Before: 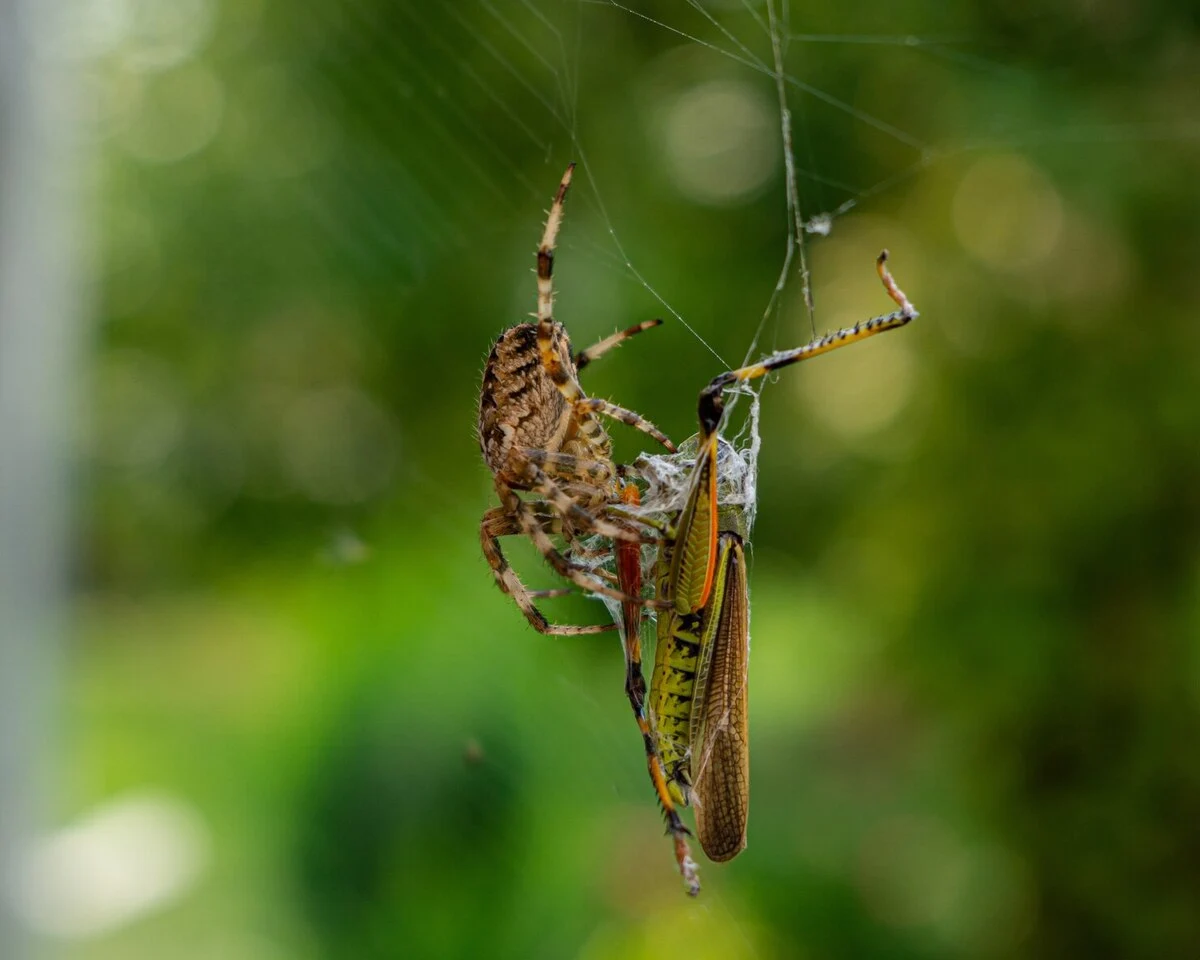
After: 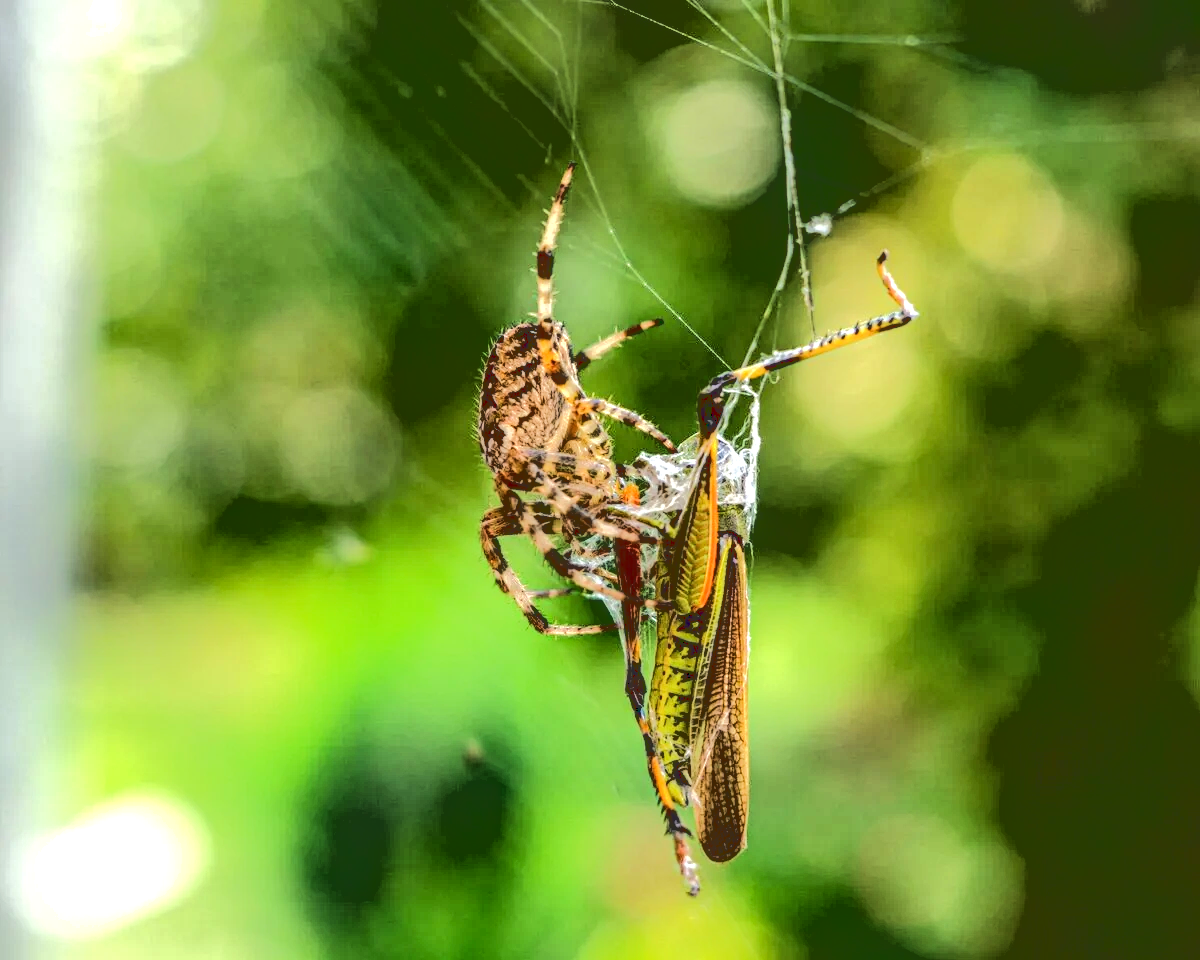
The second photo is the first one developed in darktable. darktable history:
base curve: curves: ch0 [(0.065, 0.026) (0.236, 0.358) (0.53, 0.546) (0.777, 0.841) (0.924, 0.992)], preserve colors average RGB
exposure: exposure 1.061 EV, compensate highlight preservation false
local contrast: on, module defaults
